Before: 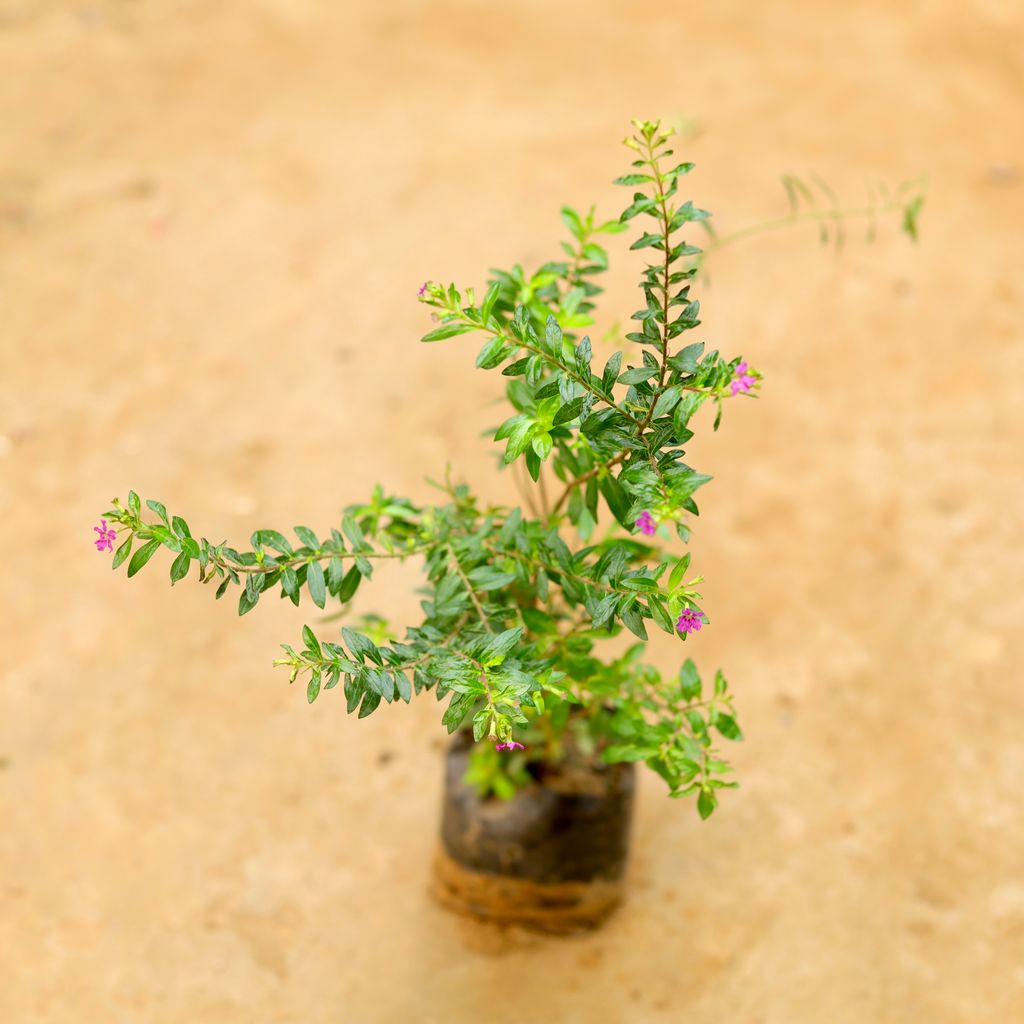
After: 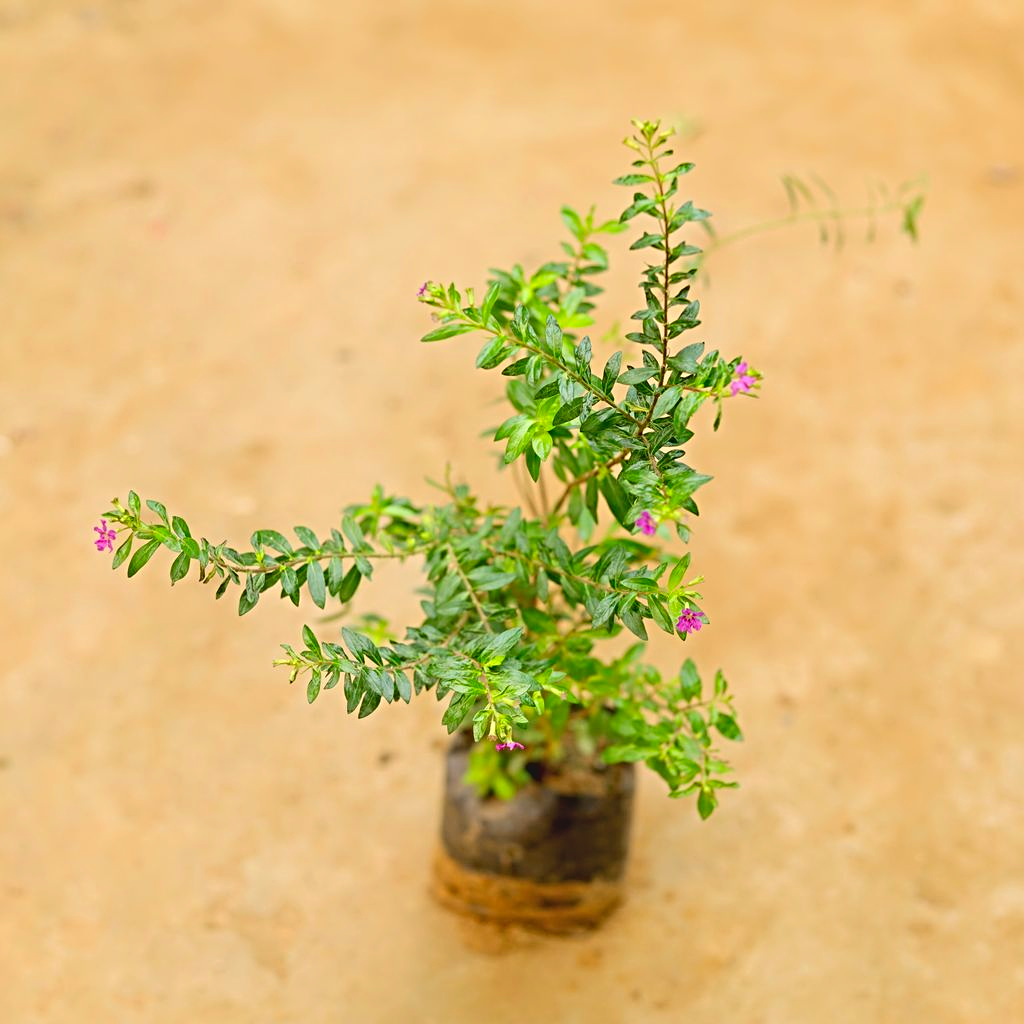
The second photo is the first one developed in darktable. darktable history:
sharpen: radius 4.855
contrast brightness saturation: contrast -0.101, brightness 0.047, saturation 0.082
